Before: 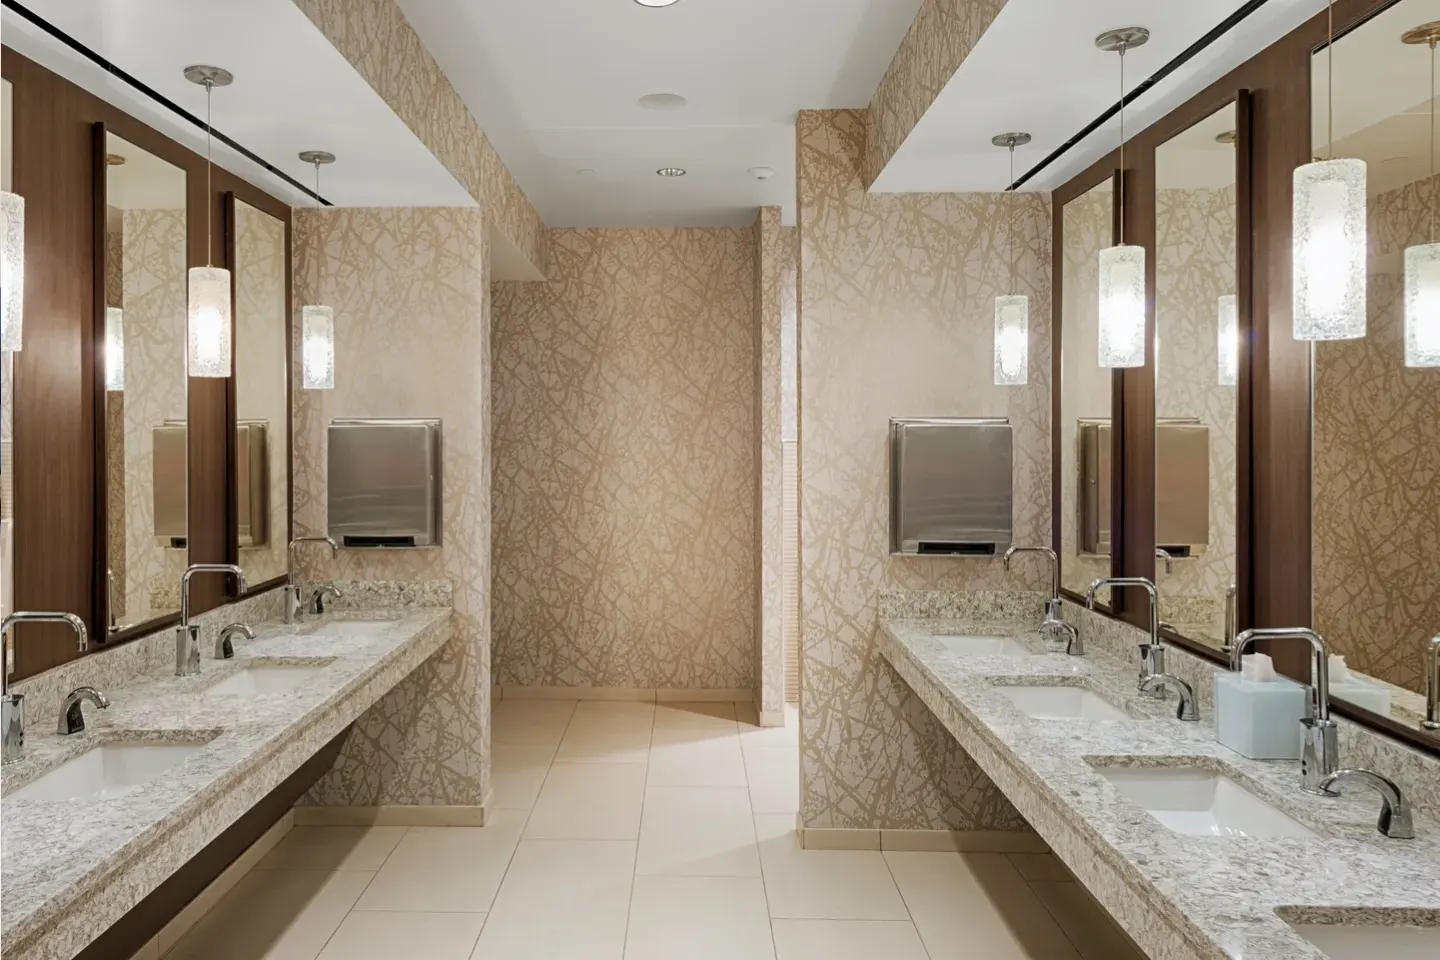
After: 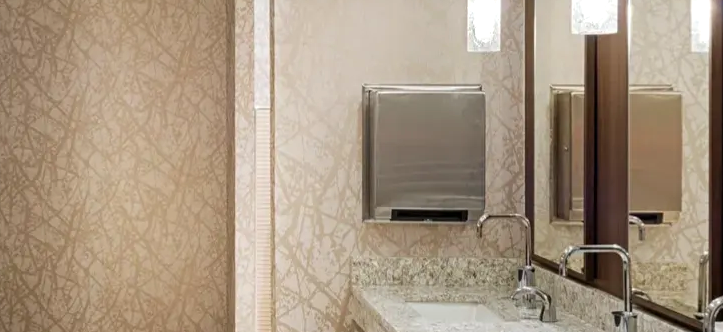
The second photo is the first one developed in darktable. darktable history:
crop: left 36.607%, top 34.735%, right 13.146%, bottom 30.611%
levels: levels [0, 0.474, 0.947]
